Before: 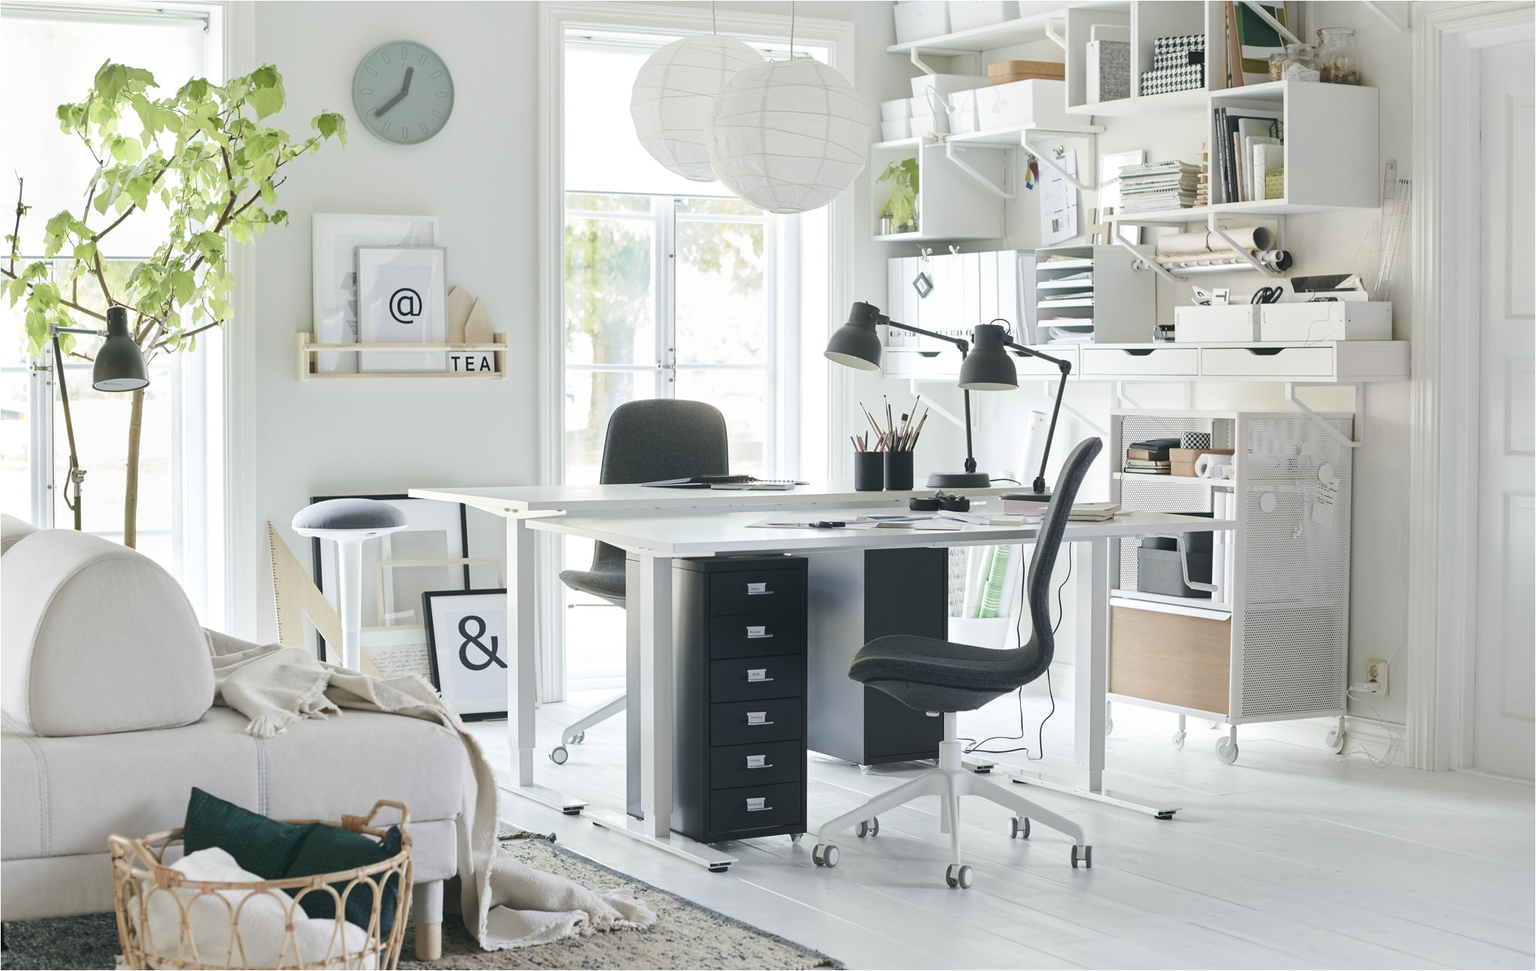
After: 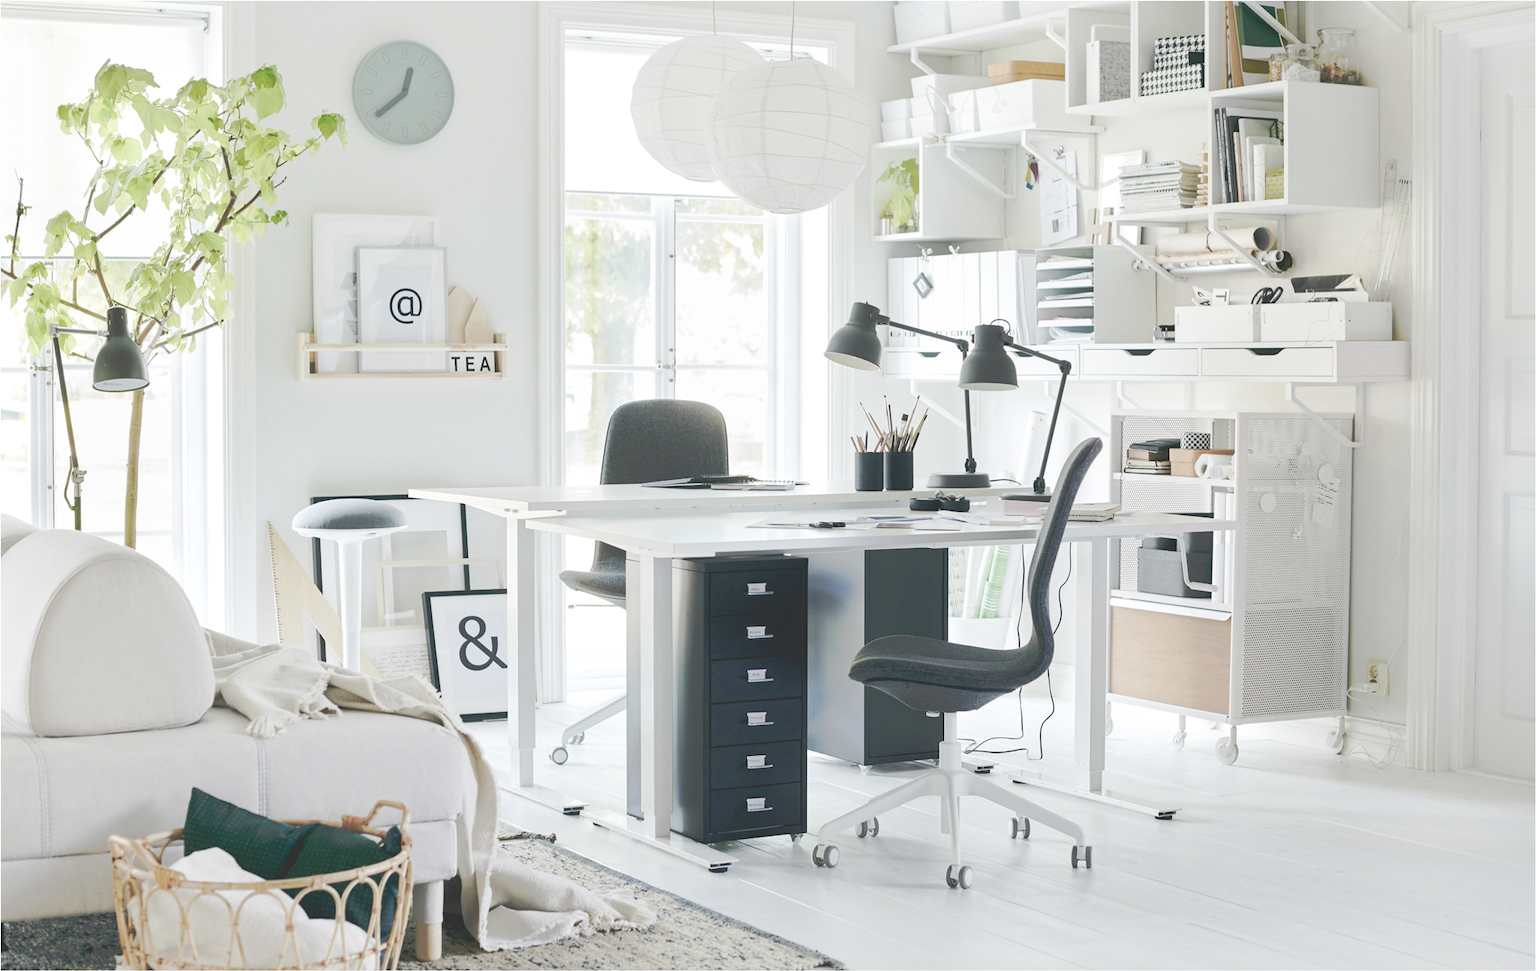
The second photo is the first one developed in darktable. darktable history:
tone curve: curves: ch0 [(0, 0) (0.003, 0.055) (0.011, 0.111) (0.025, 0.126) (0.044, 0.169) (0.069, 0.215) (0.1, 0.199) (0.136, 0.207) (0.177, 0.259) (0.224, 0.327) (0.277, 0.361) (0.335, 0.431) (0.399, 0.501) (0.468, 0.589) (0.543, 0.683) (0.623, 0.73) (0.709, 0.796) (0.801, 0.863) (0.898, 0.921) (1, 1)], preserve colors none
